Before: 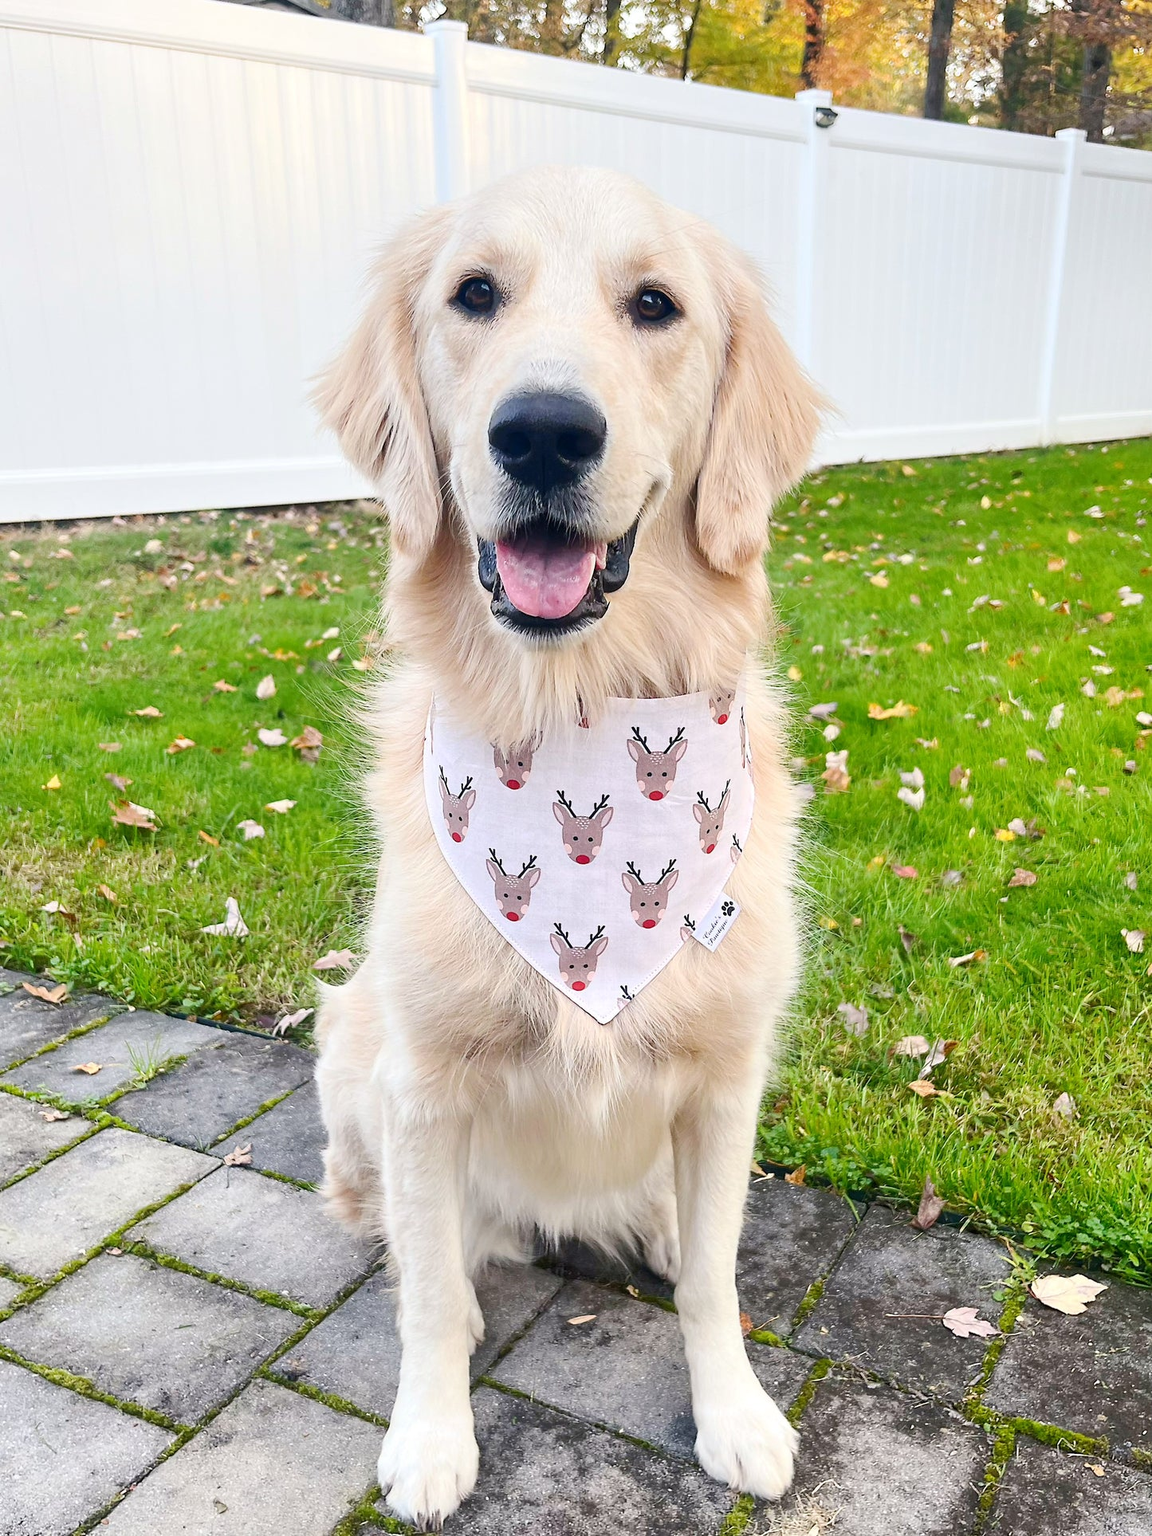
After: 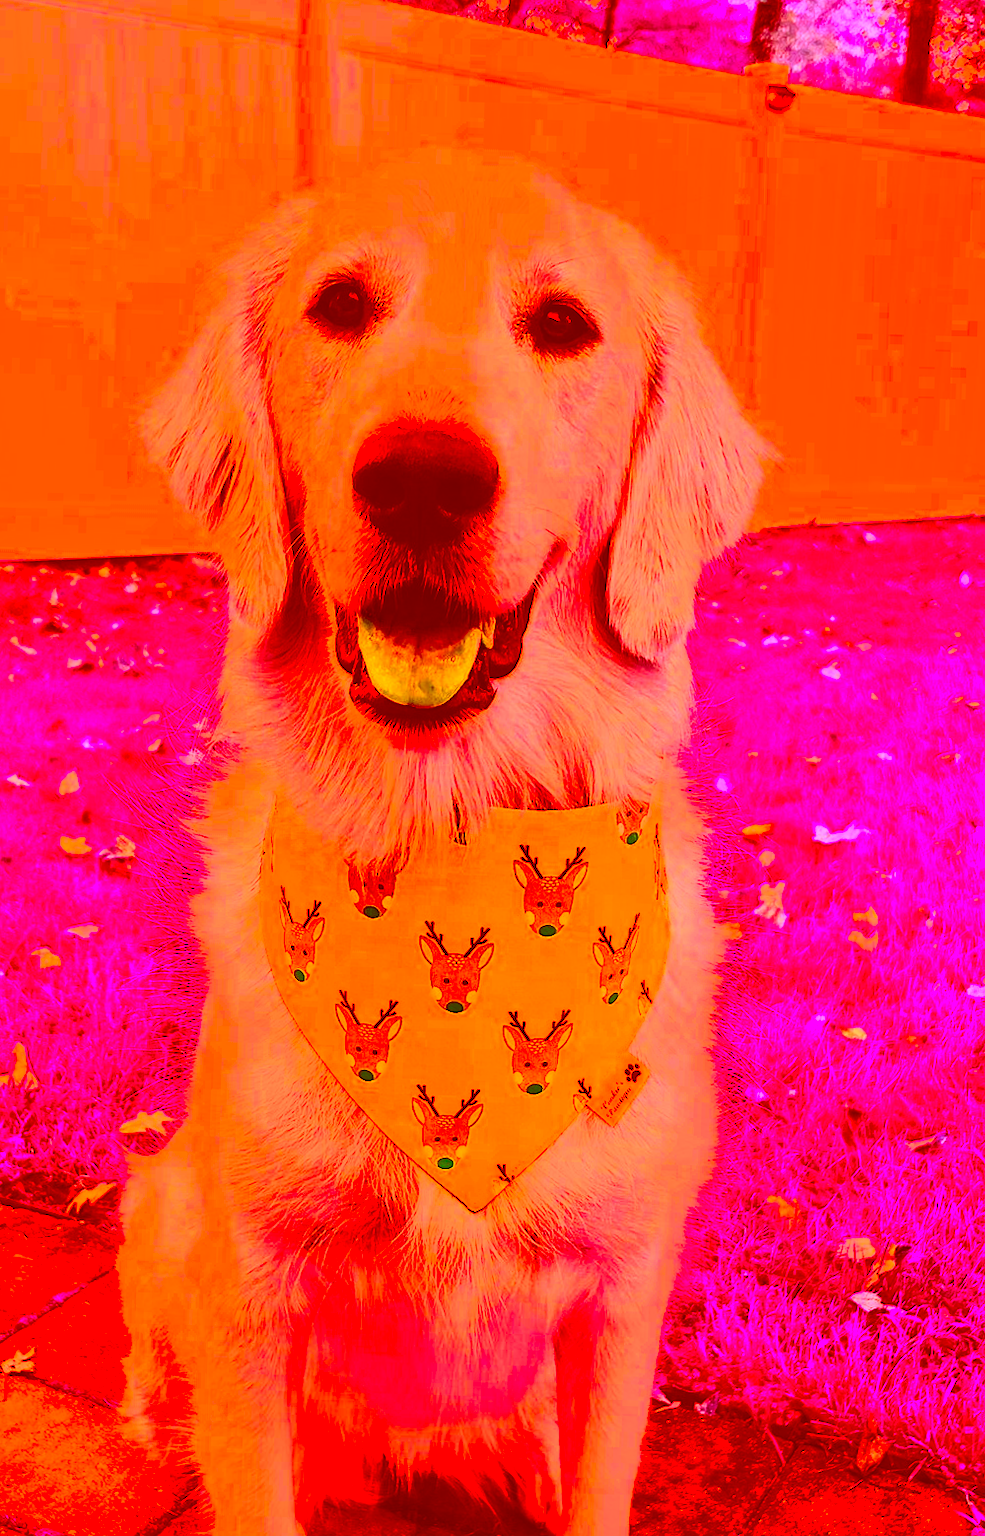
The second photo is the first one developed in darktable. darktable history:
rotate and perspective: rotation 1.57°, crop left 0.018, crop right 0.982, crop top 0.039, crop bottom 0.961
crop: left 18.479%, right 12.2%, bottom 13.971%
contrast brightness saturation: saturation -0.05
tone equalizer: on, module defaults
tone curve: curves: ch0 [(0, 0) (0.56, 0.467) (0.846, 0.934) (1, 1)]
color correction: highlights a* -39.68, highlights b* -40, shadows a* -40, shadows b* -40, saturation -3
